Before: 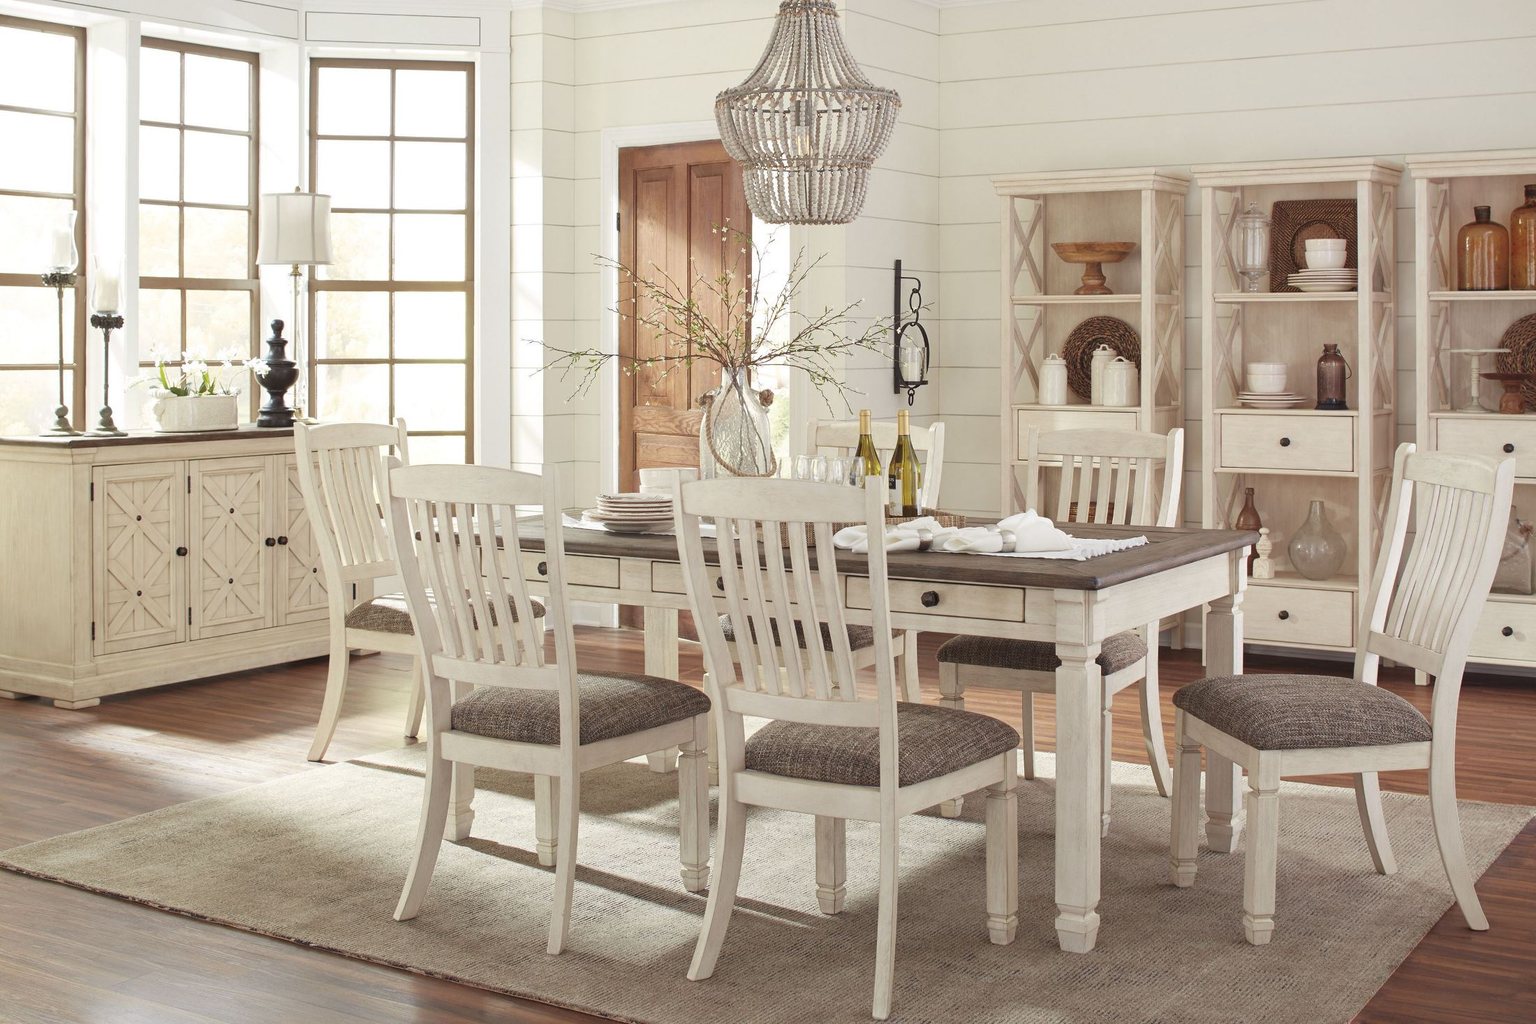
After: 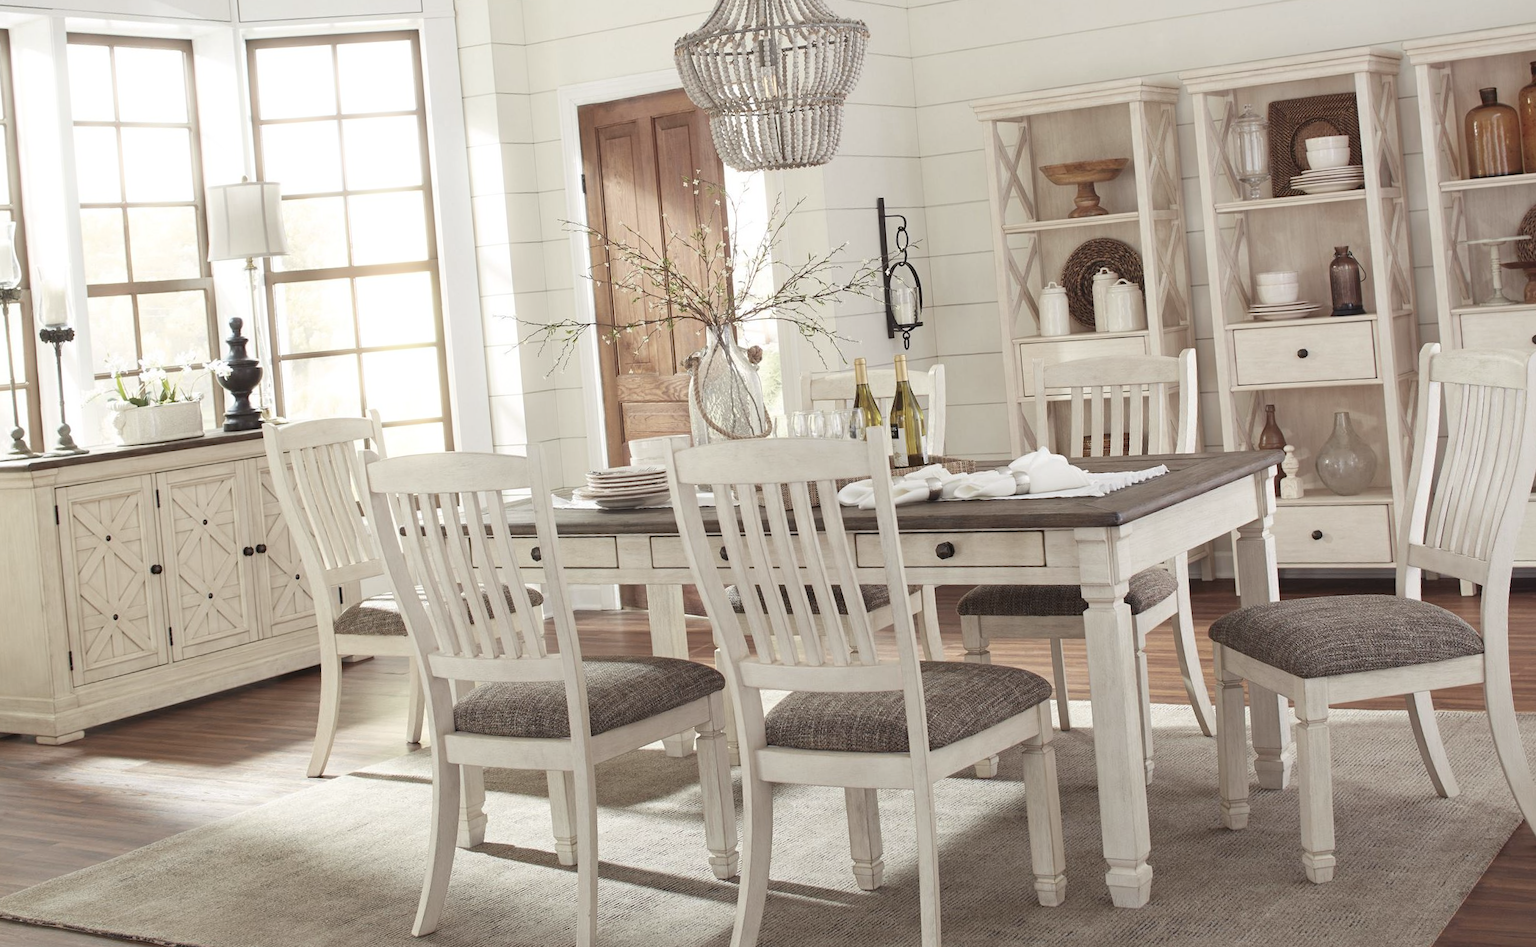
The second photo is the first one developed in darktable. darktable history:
contrast brightness saturation: contrast 0.06, brightness -0.01, saturation -0.23
rotate and perspective: rotation -5°, crop left 0.05, crop right 0.952, crop top 0.11, crop bottom 0.89
bloom: size 3%, threshold 100%, strength 0%
